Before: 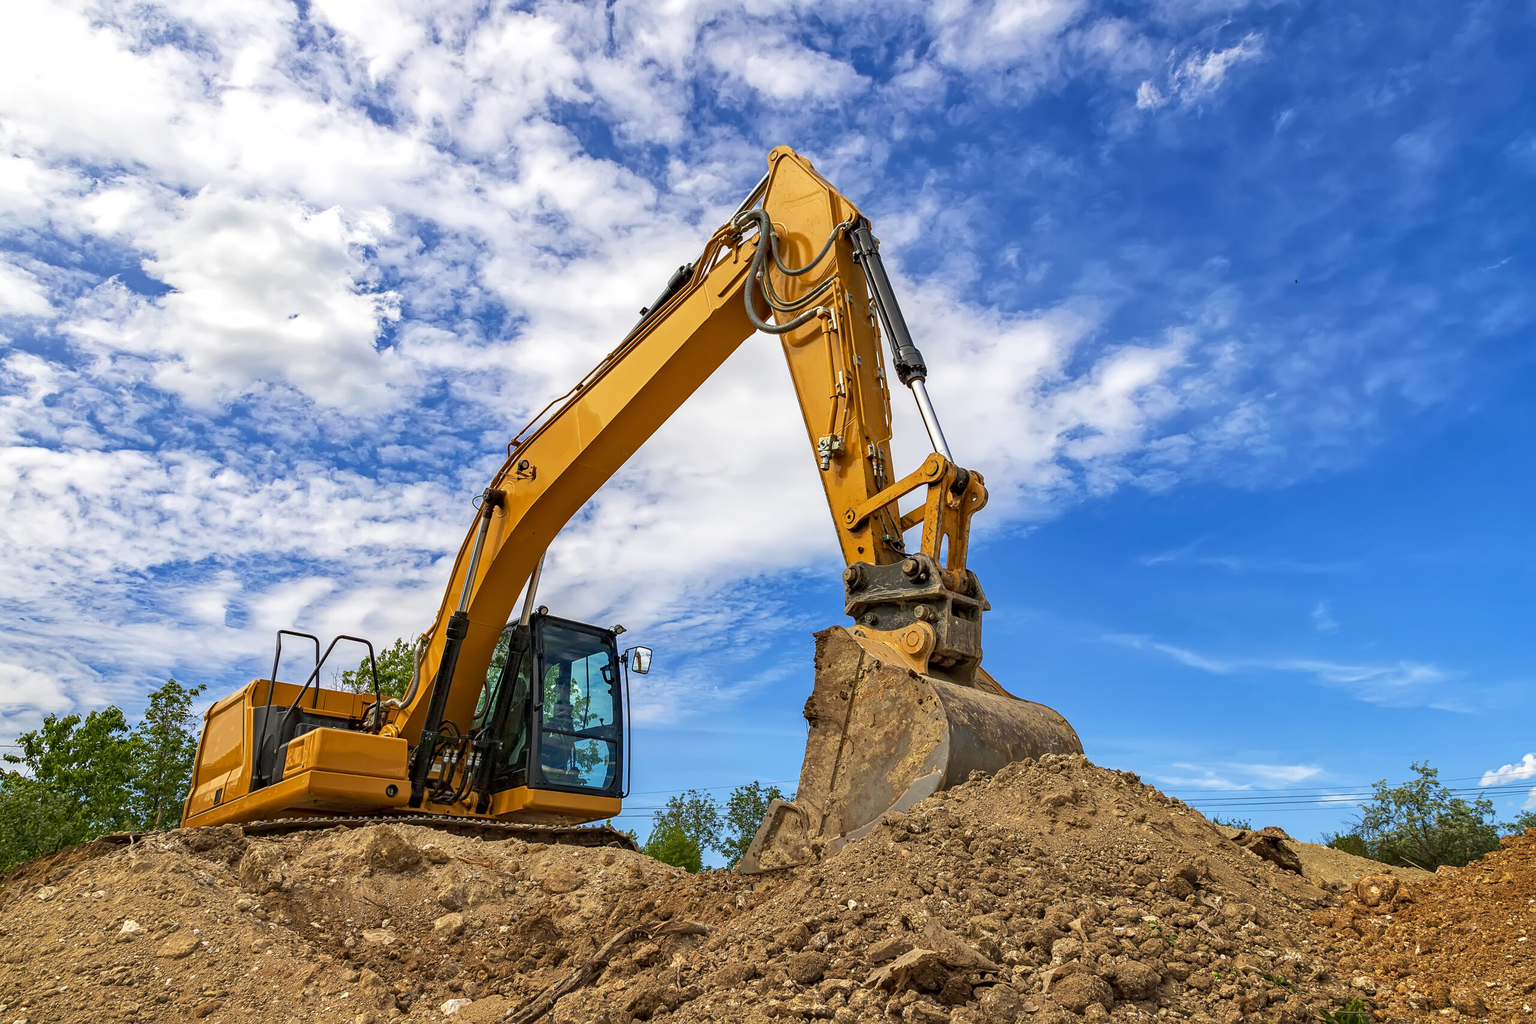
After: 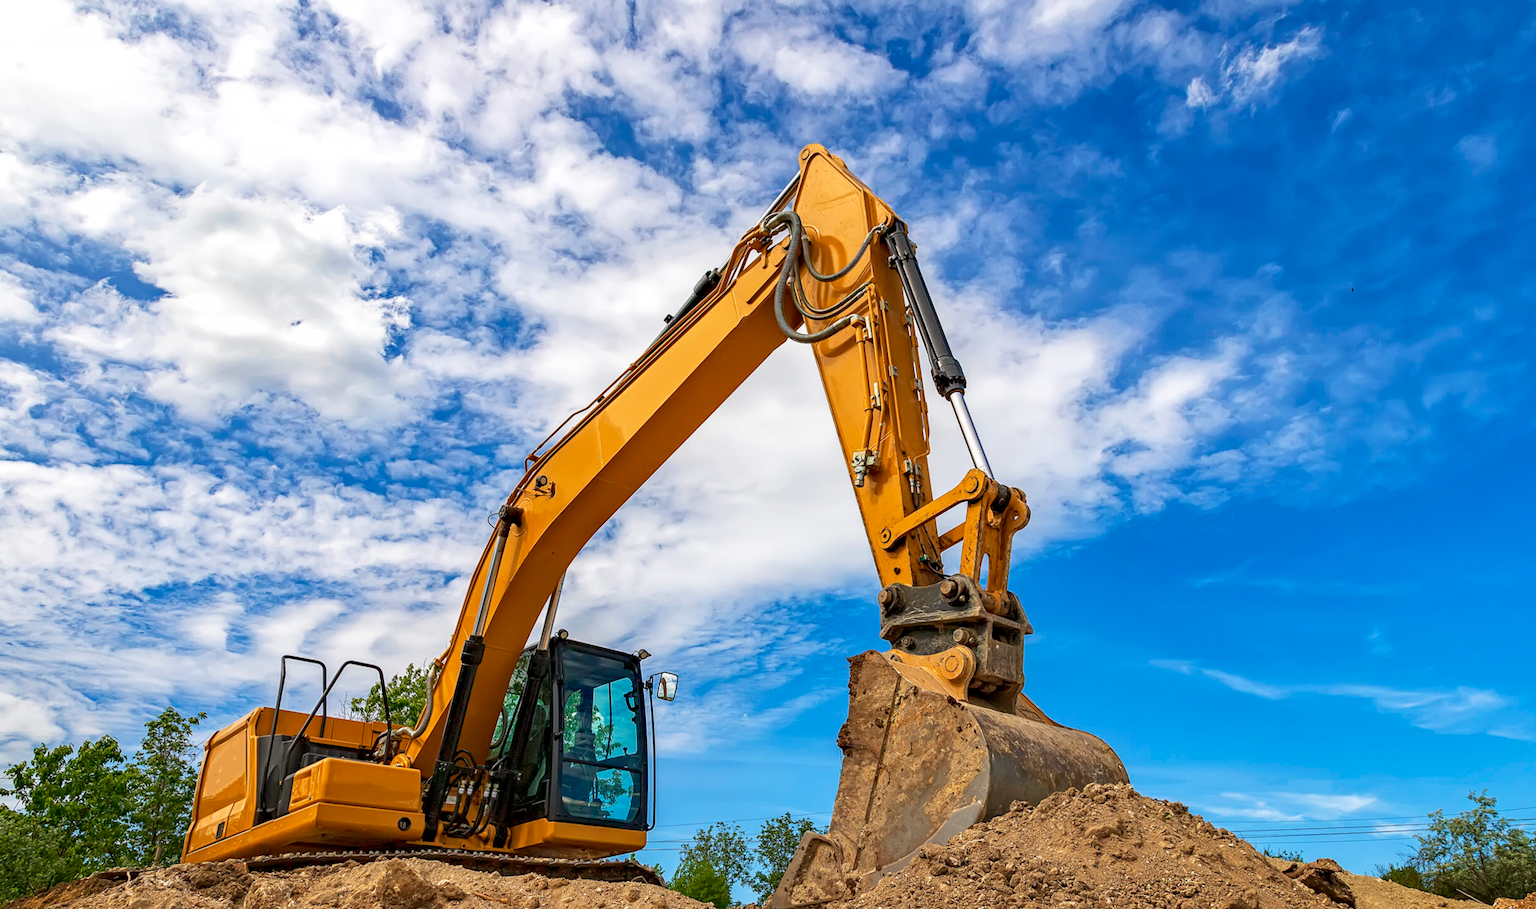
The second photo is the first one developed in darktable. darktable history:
crop and rotate: angle 0.2°, left 0.275%, right 3.127%, bottom 14.18%
rotate and perspective: rotation 0.174°, lens shift (vertical) 0.013, lens shift (horizontal) 0.019, shear 0.001, automatic cropping original format, crop left 0.007, crop right 0.991, crop top 0.016, crop bottom 0.997
